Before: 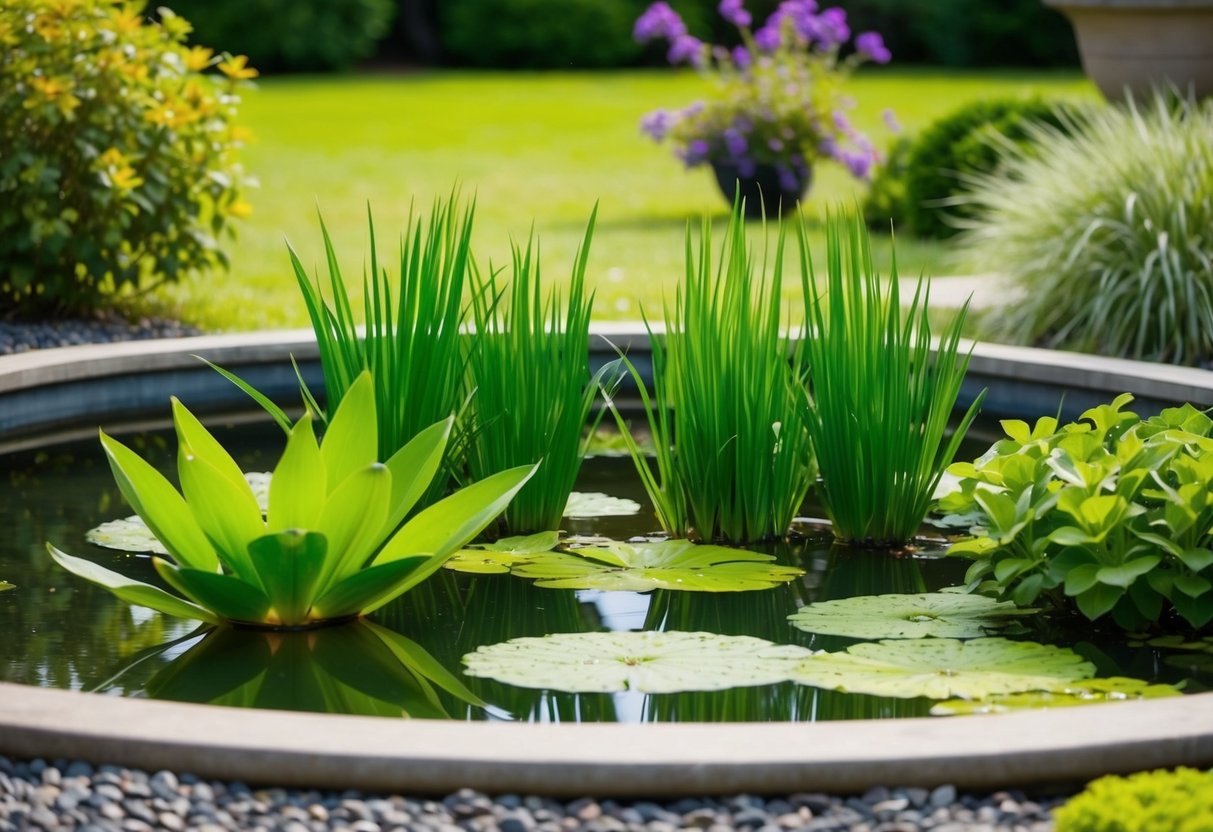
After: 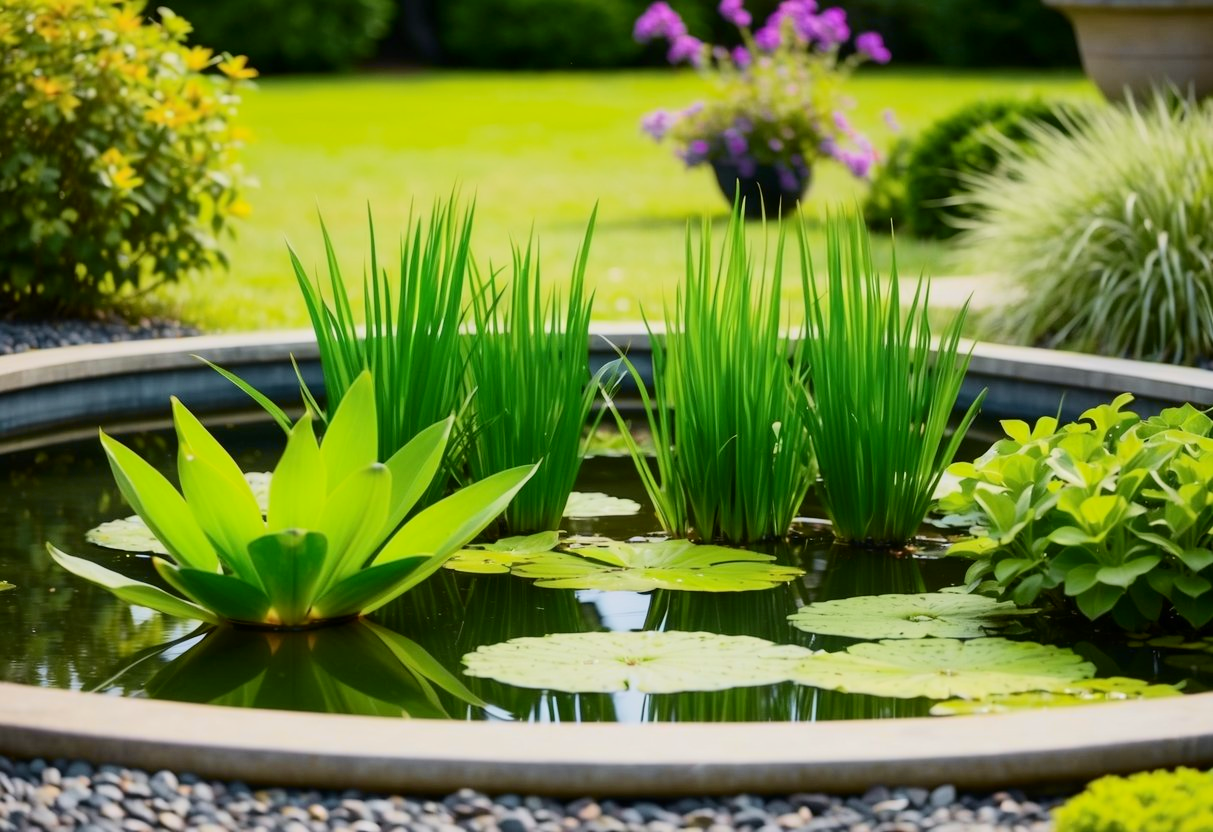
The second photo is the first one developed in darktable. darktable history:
exposure: exposure 0.2 EV, compensate highlight preservation false
tone curve: curves: ch0 [(0, 0) (0.091, 0.066) (0.184, 0.16) (0.491, 0.519) (0.748, 0.765) (1, 0.919)]; ch1 [(0, 0) (0.179, 0.173) (0.322, 0.32) (0.424, 0.424) (0.502, 0.5) (0.56, 0.575) (0.631, 0.675) (0.777, 0.806) (1, 1)]; ch2 [(0, 0) (0.434, 0.447) (0.497, 0.498) (0.539, 0.566) (0.676, 0.691) (1, 1)], color space Lab, independent channels, preserve colors none
white balance: emerald 1
